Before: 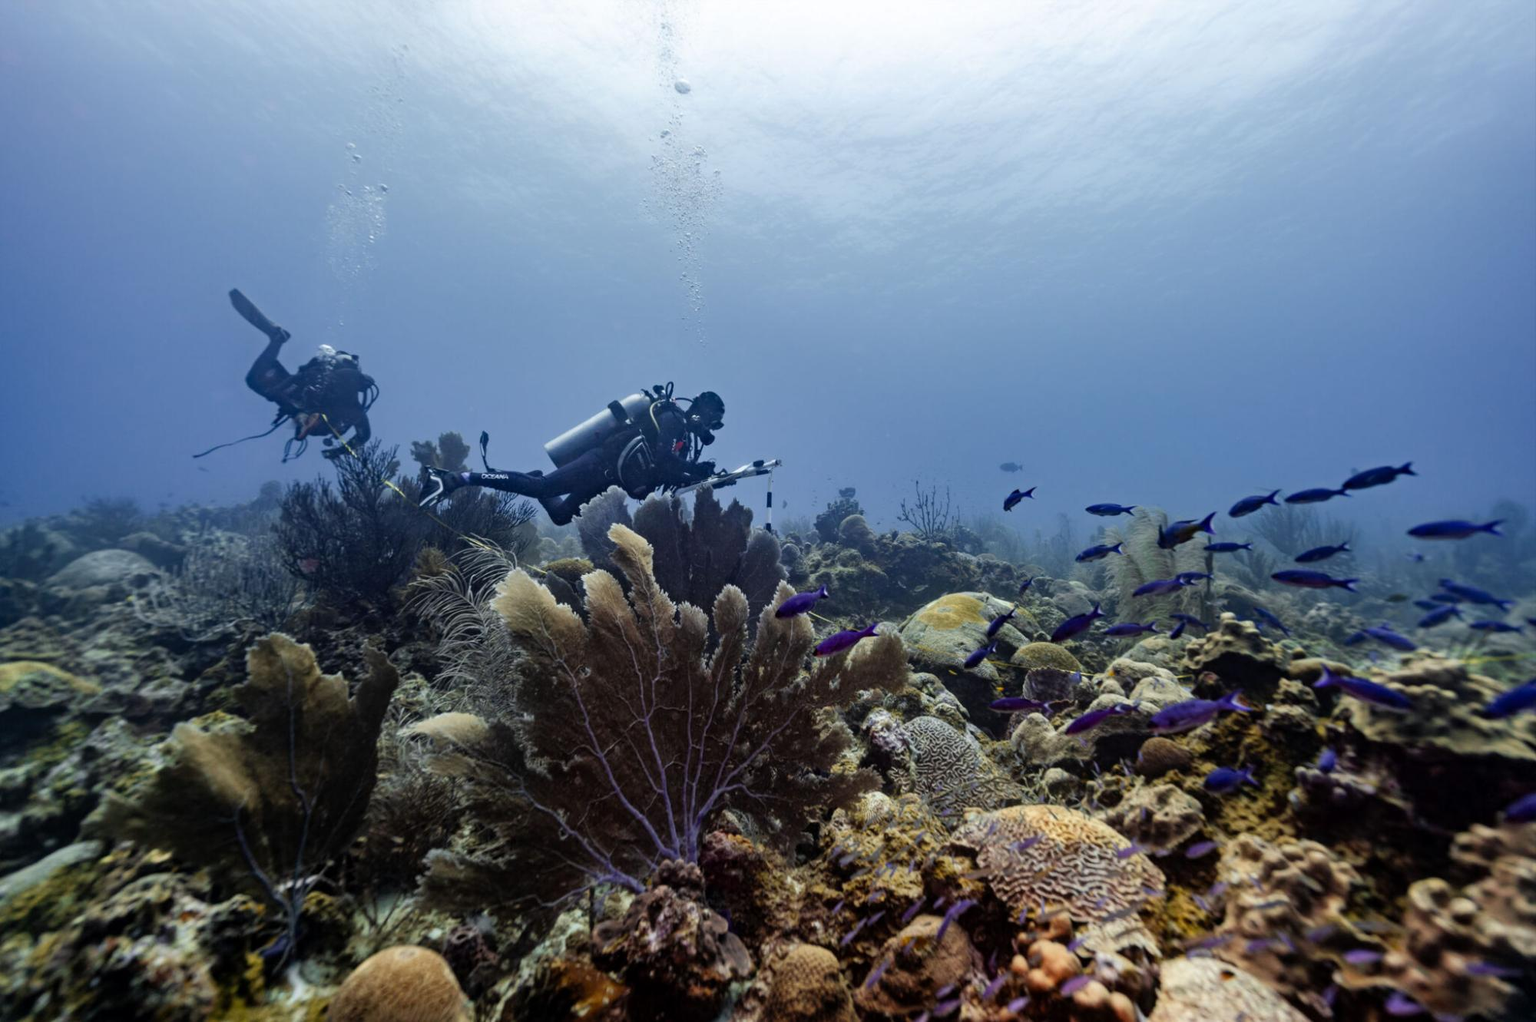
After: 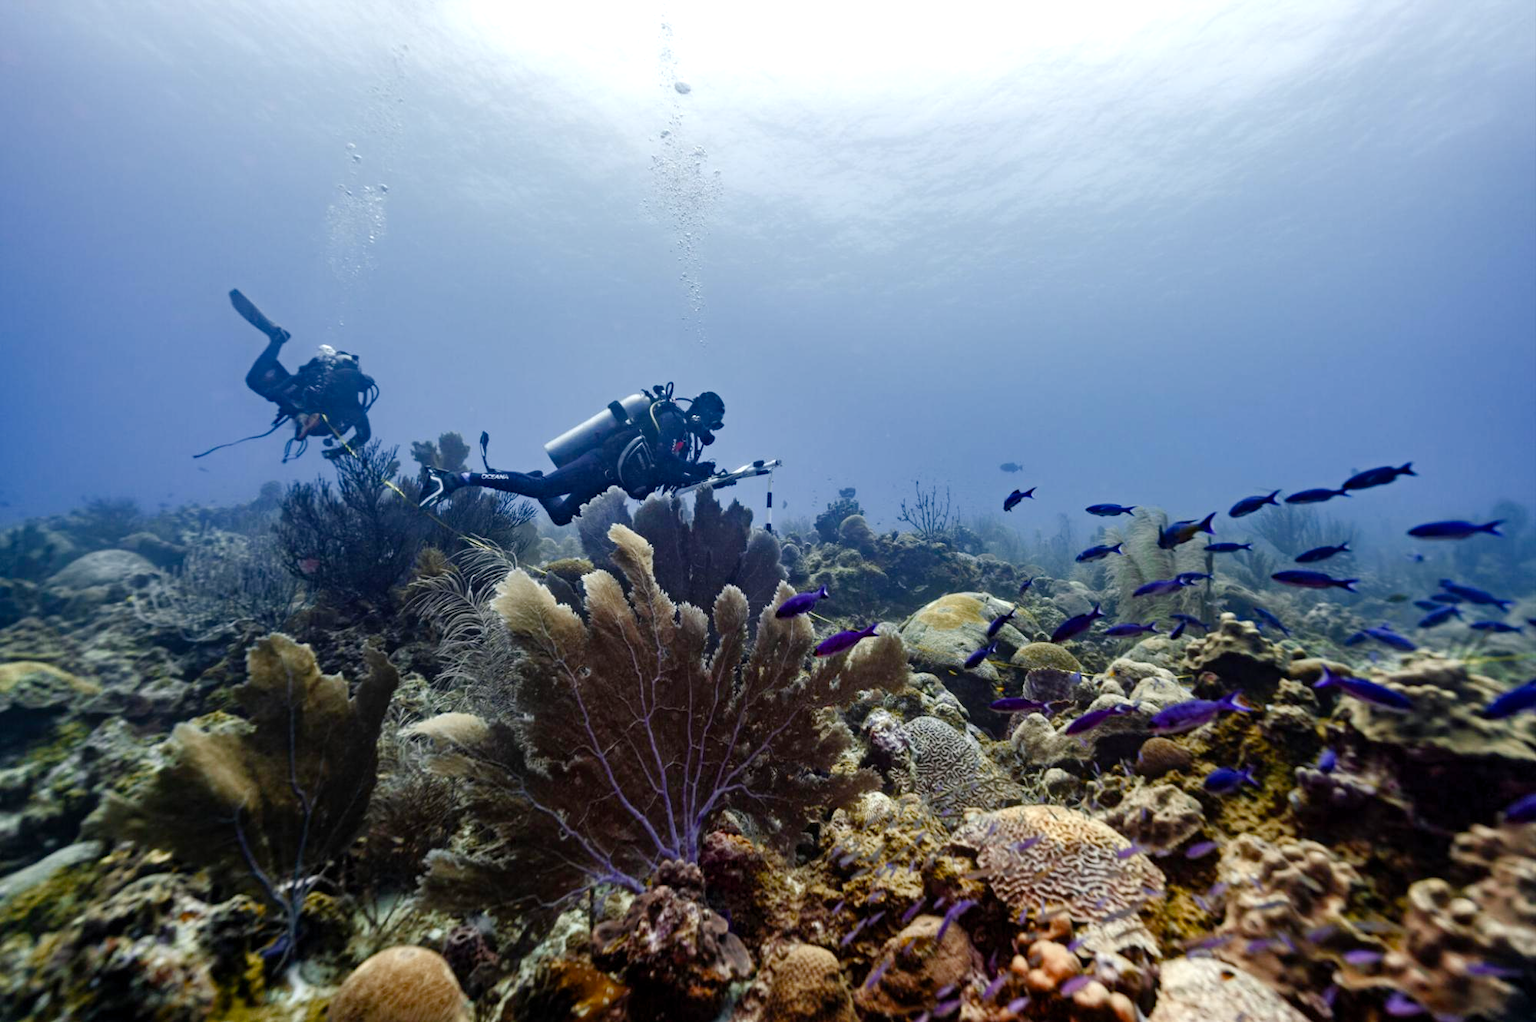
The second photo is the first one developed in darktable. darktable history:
exposure: exposure 0.3 EV, compensate highlight preservation false
color balance rgb: perceptual saturation grading › global saturation 20%, perceptual saturation grading › highlights -50%, perceptual saturation grading › shadows 30%
